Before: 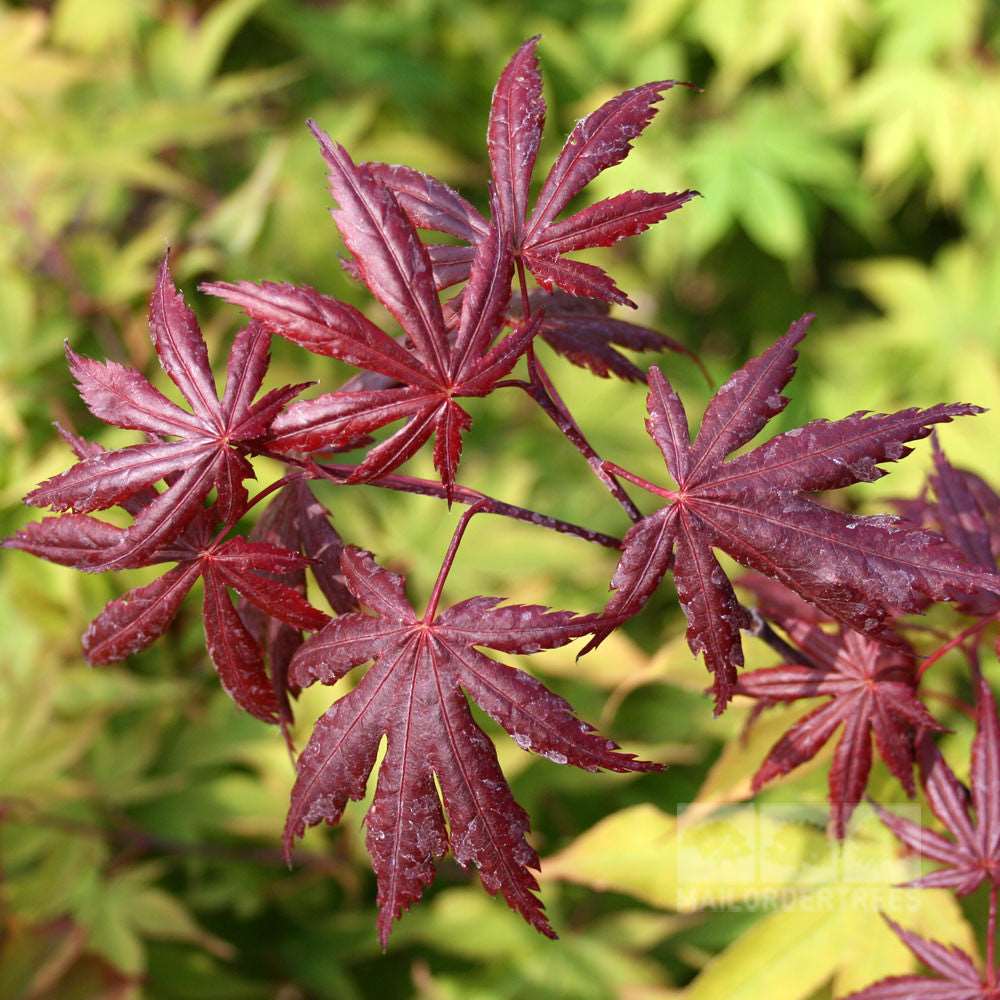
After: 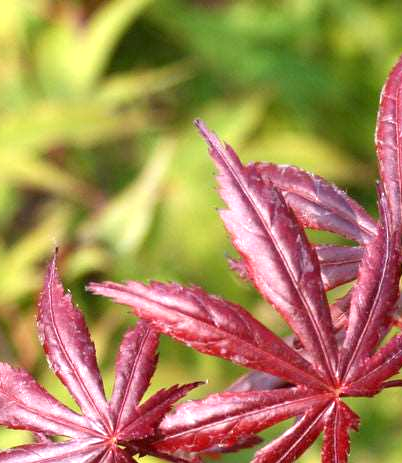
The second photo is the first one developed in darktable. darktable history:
exposure: exposure 0.56 EV, compensate highlight preservation false
crop and rotate: left 11.229%, top 0.081%, right 48.549%, bottom 53.569%
